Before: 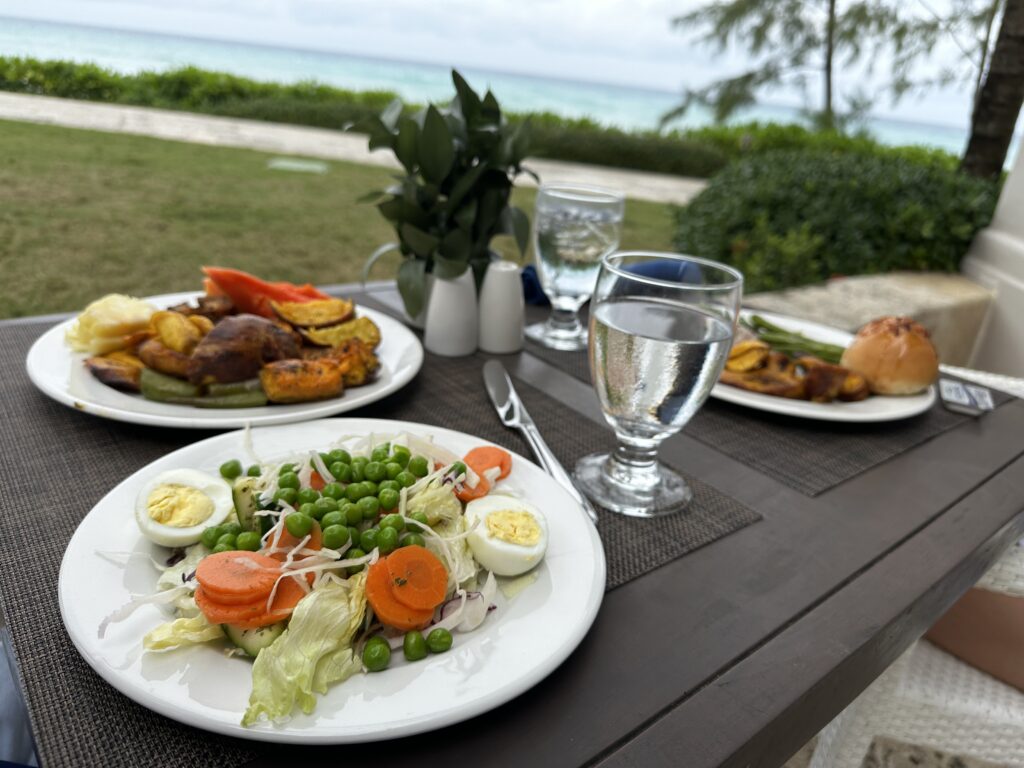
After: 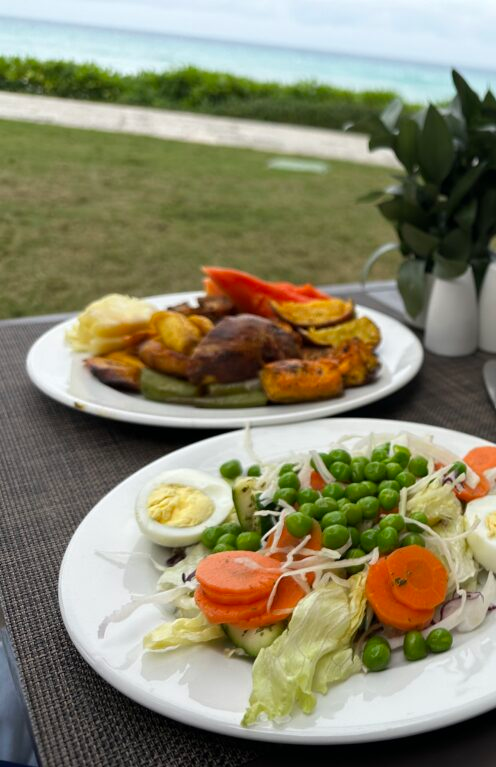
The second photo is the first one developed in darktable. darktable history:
crop and rotate: left 0.051%, top 0%, right 51.502%
